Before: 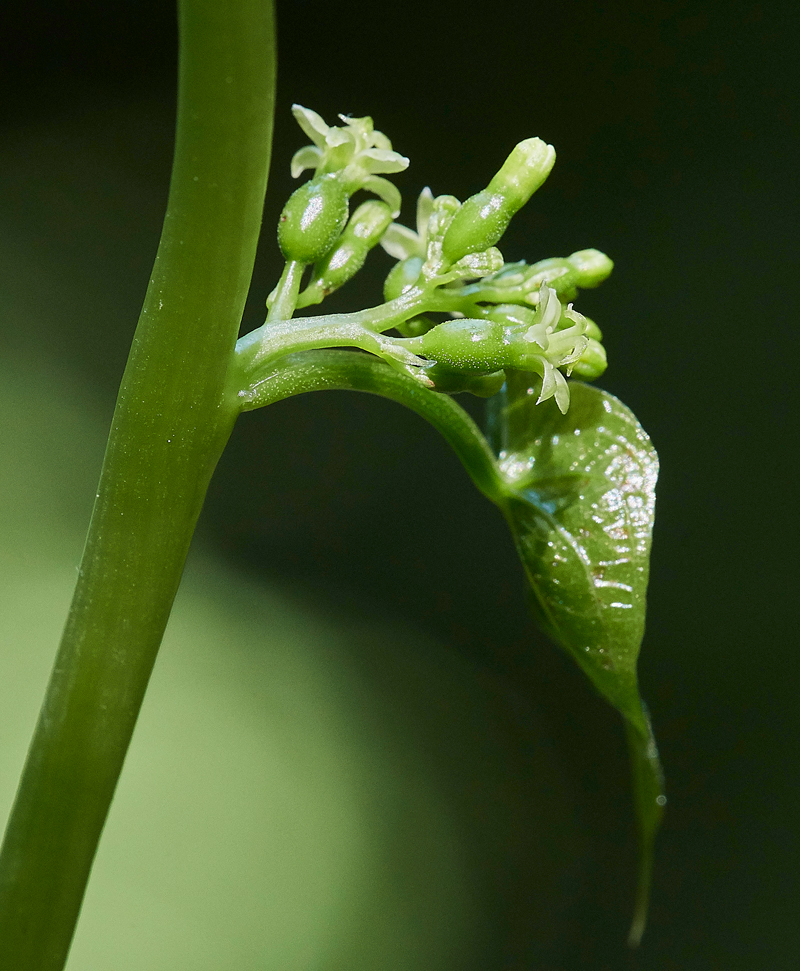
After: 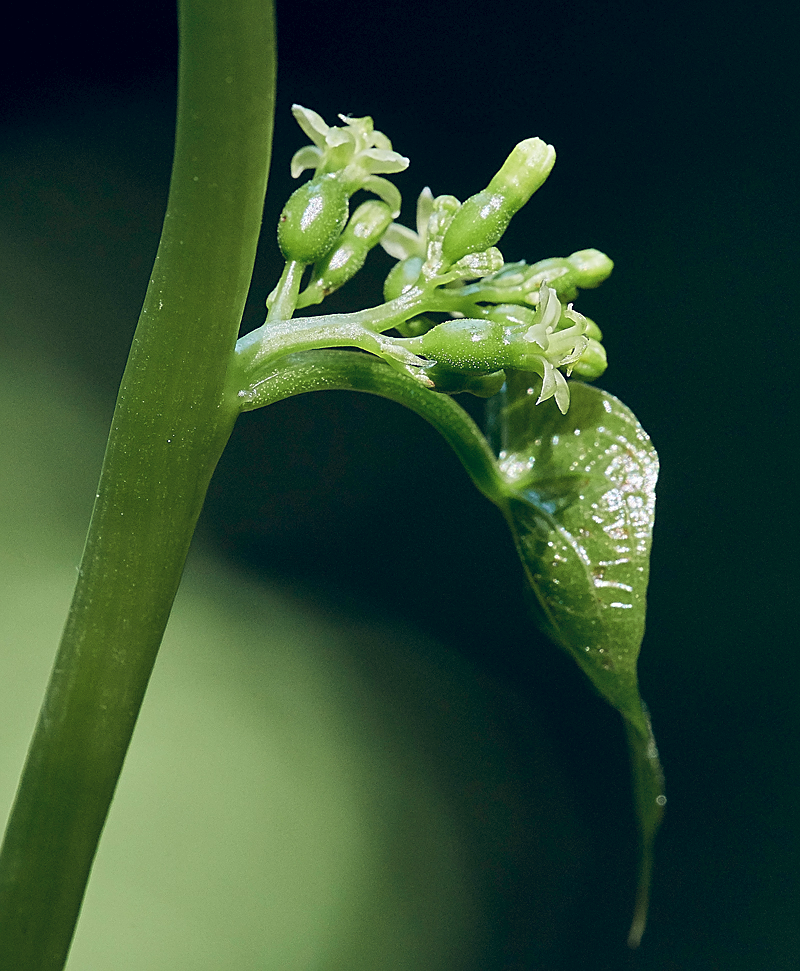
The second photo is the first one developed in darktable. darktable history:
shadows and highlights: radius 108.7, shadows 23.61, highlights -57.41, low approximation 0.01, soften with gaussian
sharpen: on, module defaults
exposure: black level correction 0.005, exposure 0.004 EV, compensate highlight preservation false
color balance rgb: global offset › chroma 0.157%, global offset › hue 253.68°, perceptual saturation grading › global saturation 0.577%, saturation formula JzAzBz (2021)
contrast brightness saturation: contrast 0.01, saturation -0.053
